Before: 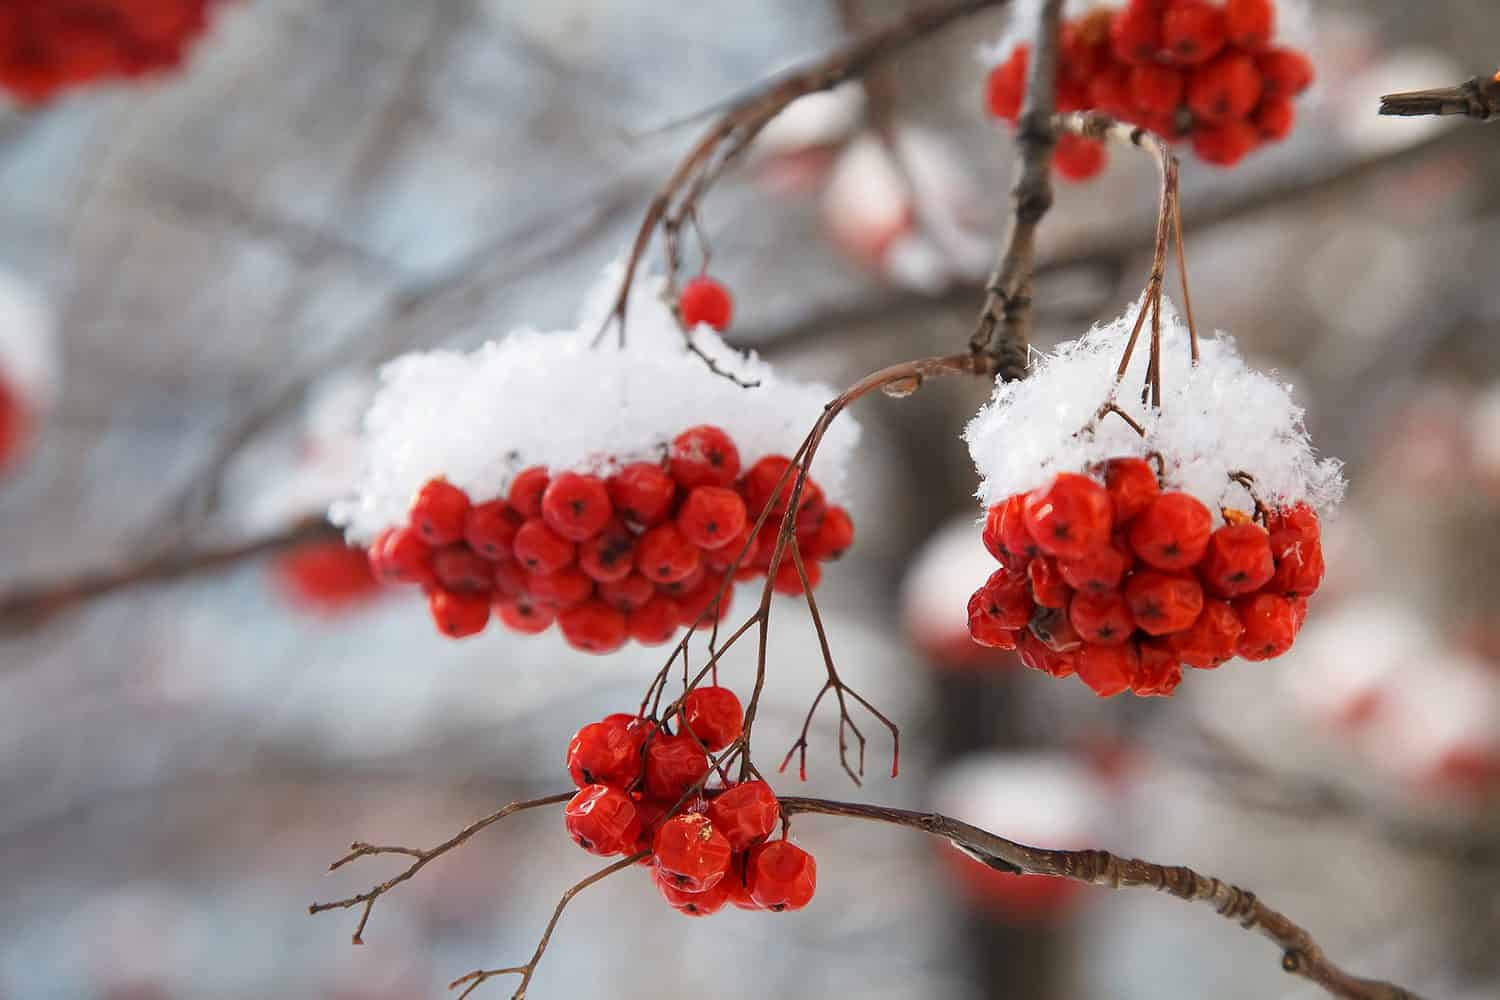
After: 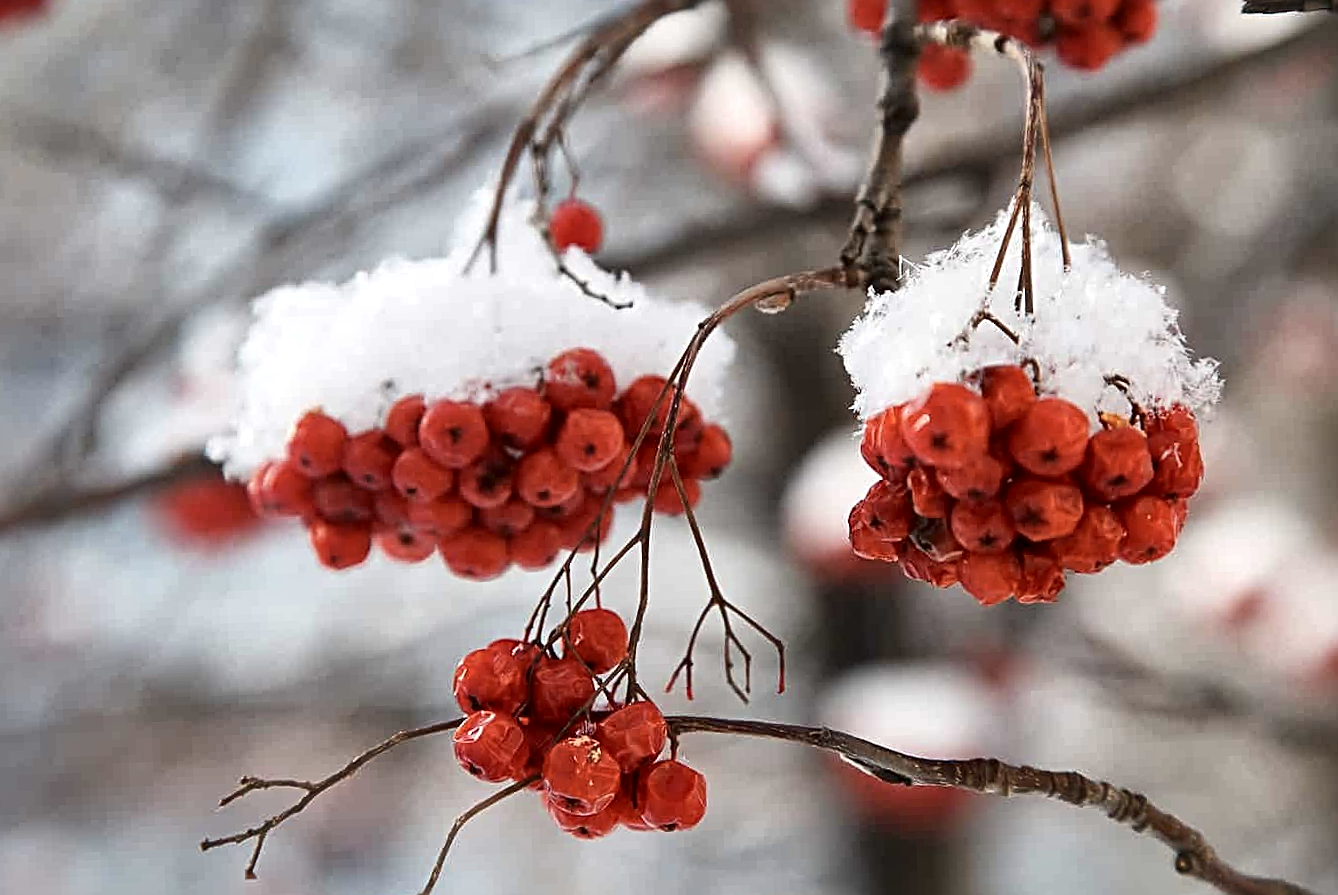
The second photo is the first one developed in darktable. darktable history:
crop and rotate: angle 2.04°, left 6.04%, top 5.707%
sharpen: radius 3.108
contrast brightness saturation: contrast 0.11, saturation -0.162
local contrast: mode bilateral grid, contrast 21, coarseness 51, detail 158%, midtone range 0.2
